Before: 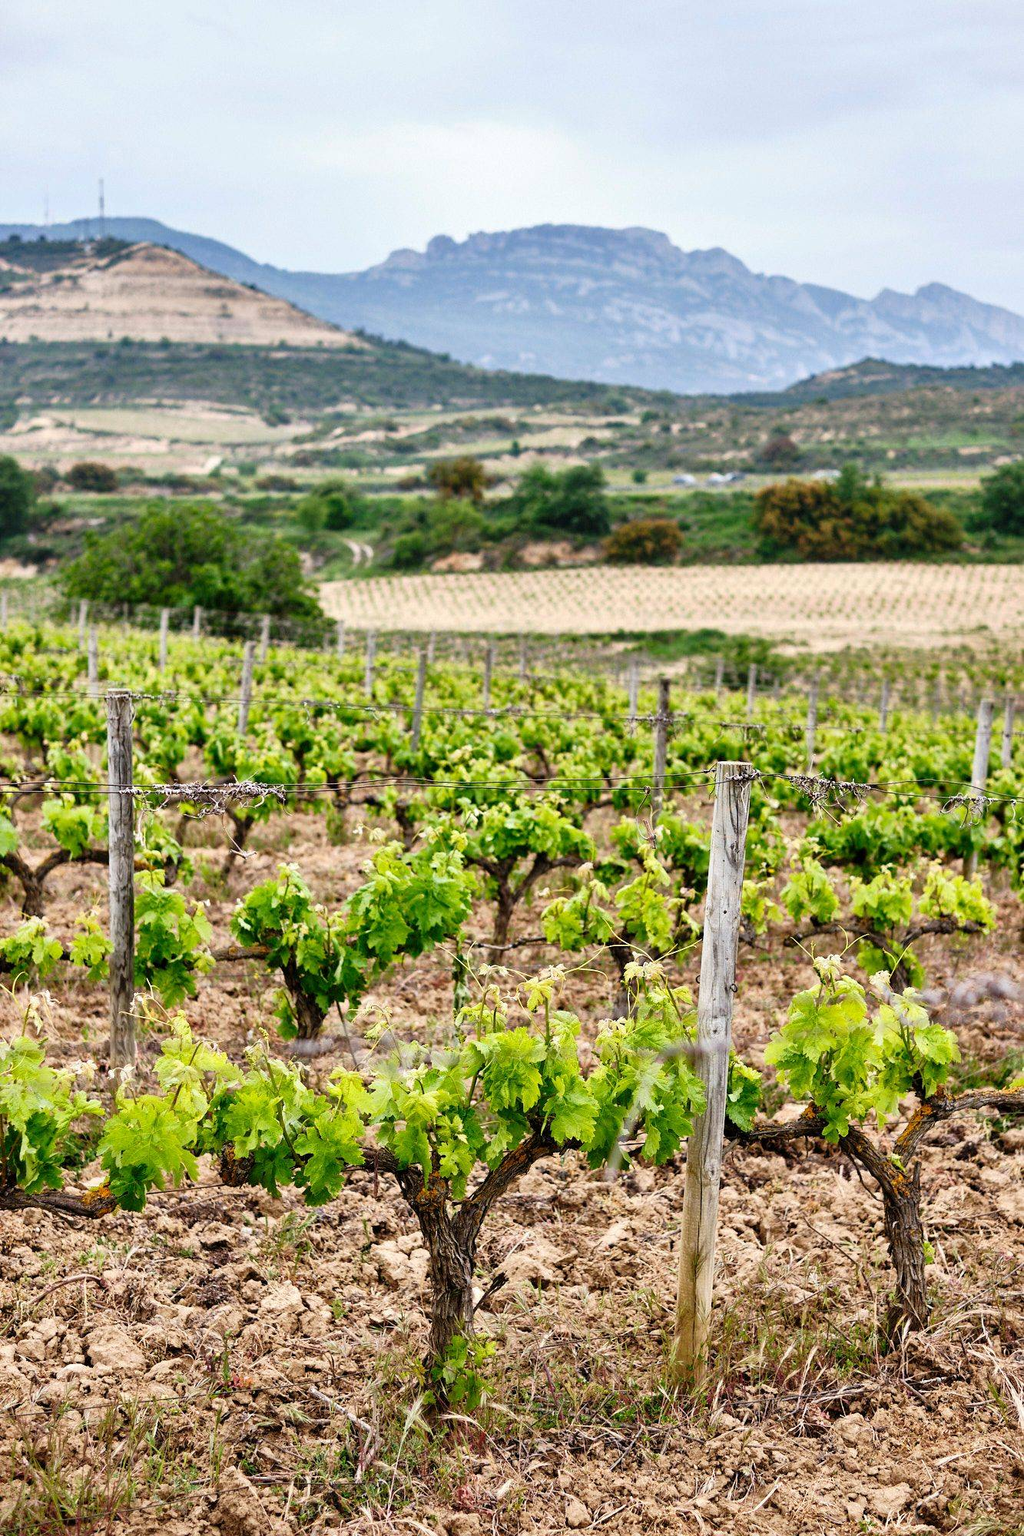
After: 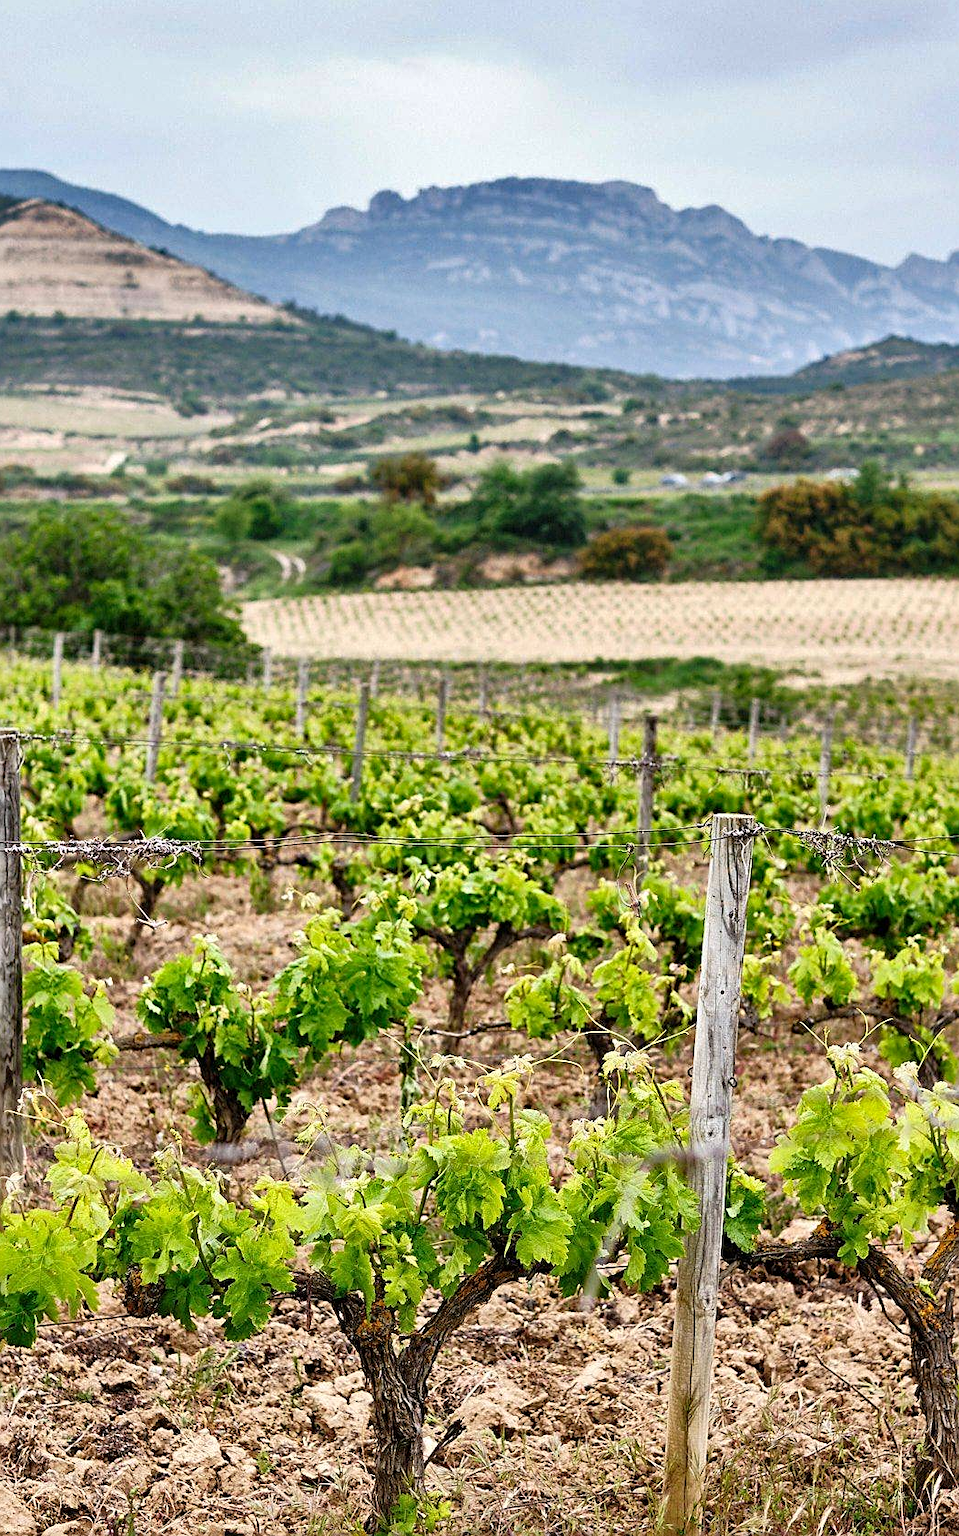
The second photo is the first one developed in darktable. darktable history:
sharpen: on, module defaults
shadows and highlights: soften with gaussian
tone equalizer: on, module defaults
crop: left 11.313%, top 4.875%, right 9.595%, bottom 10.719%
